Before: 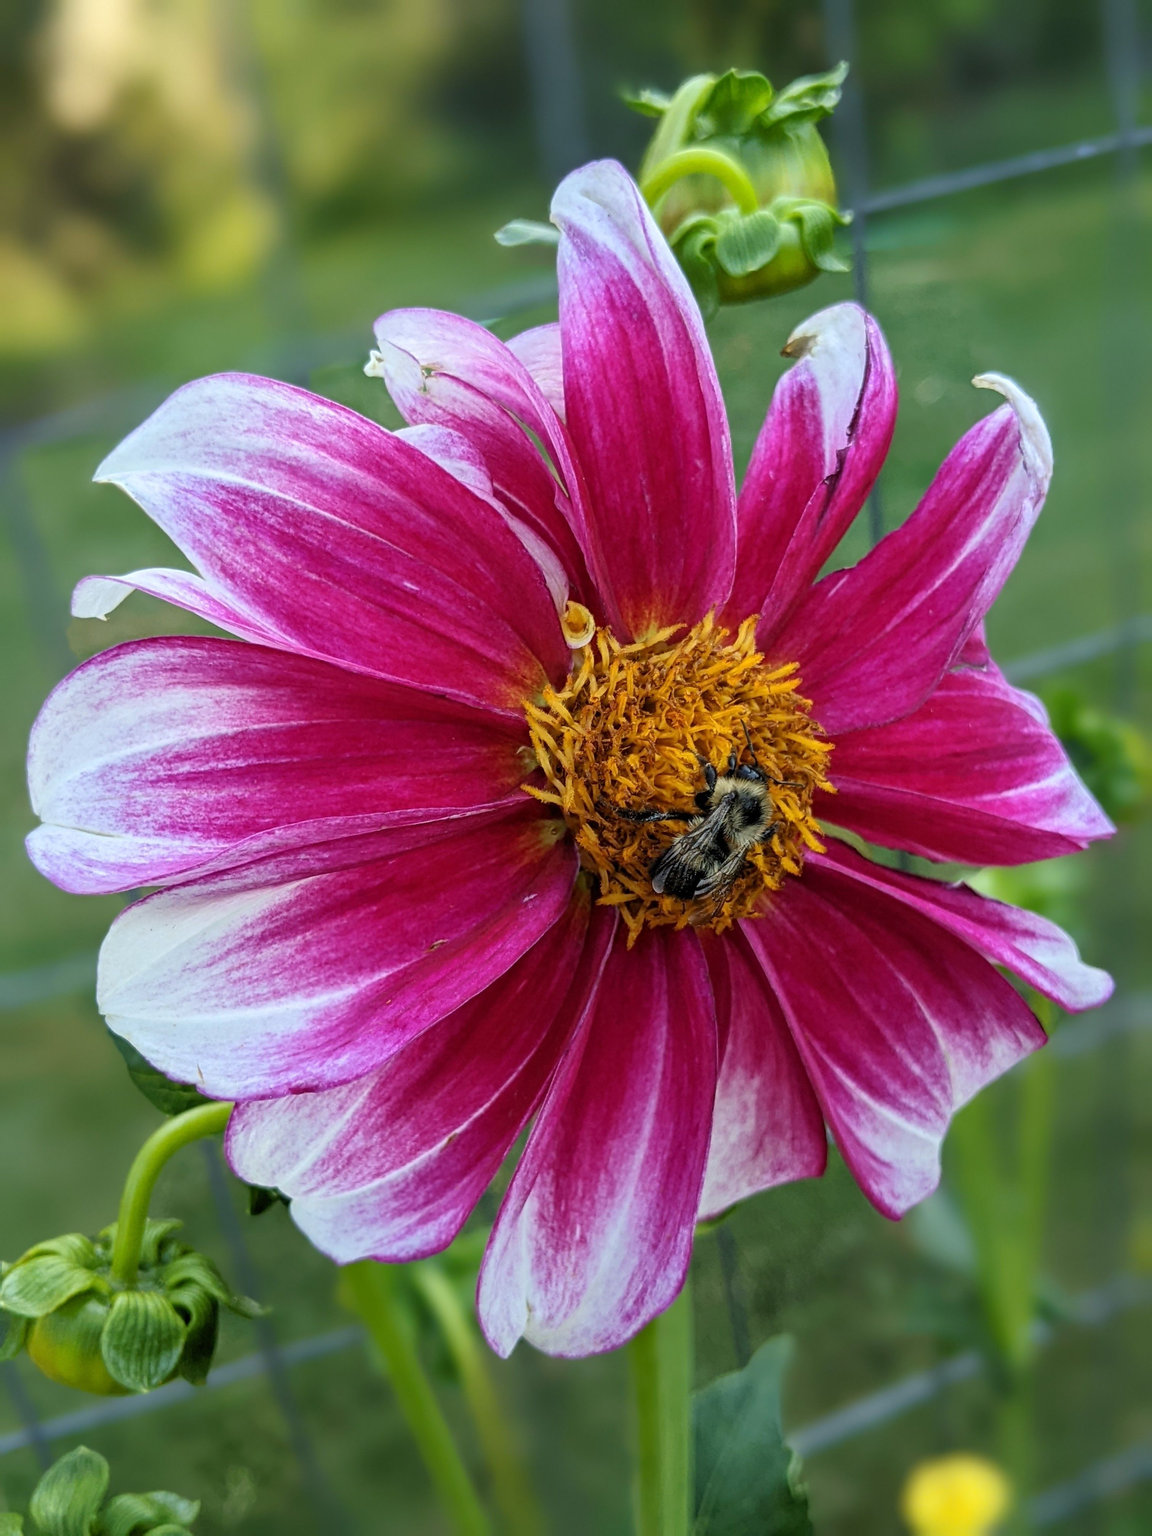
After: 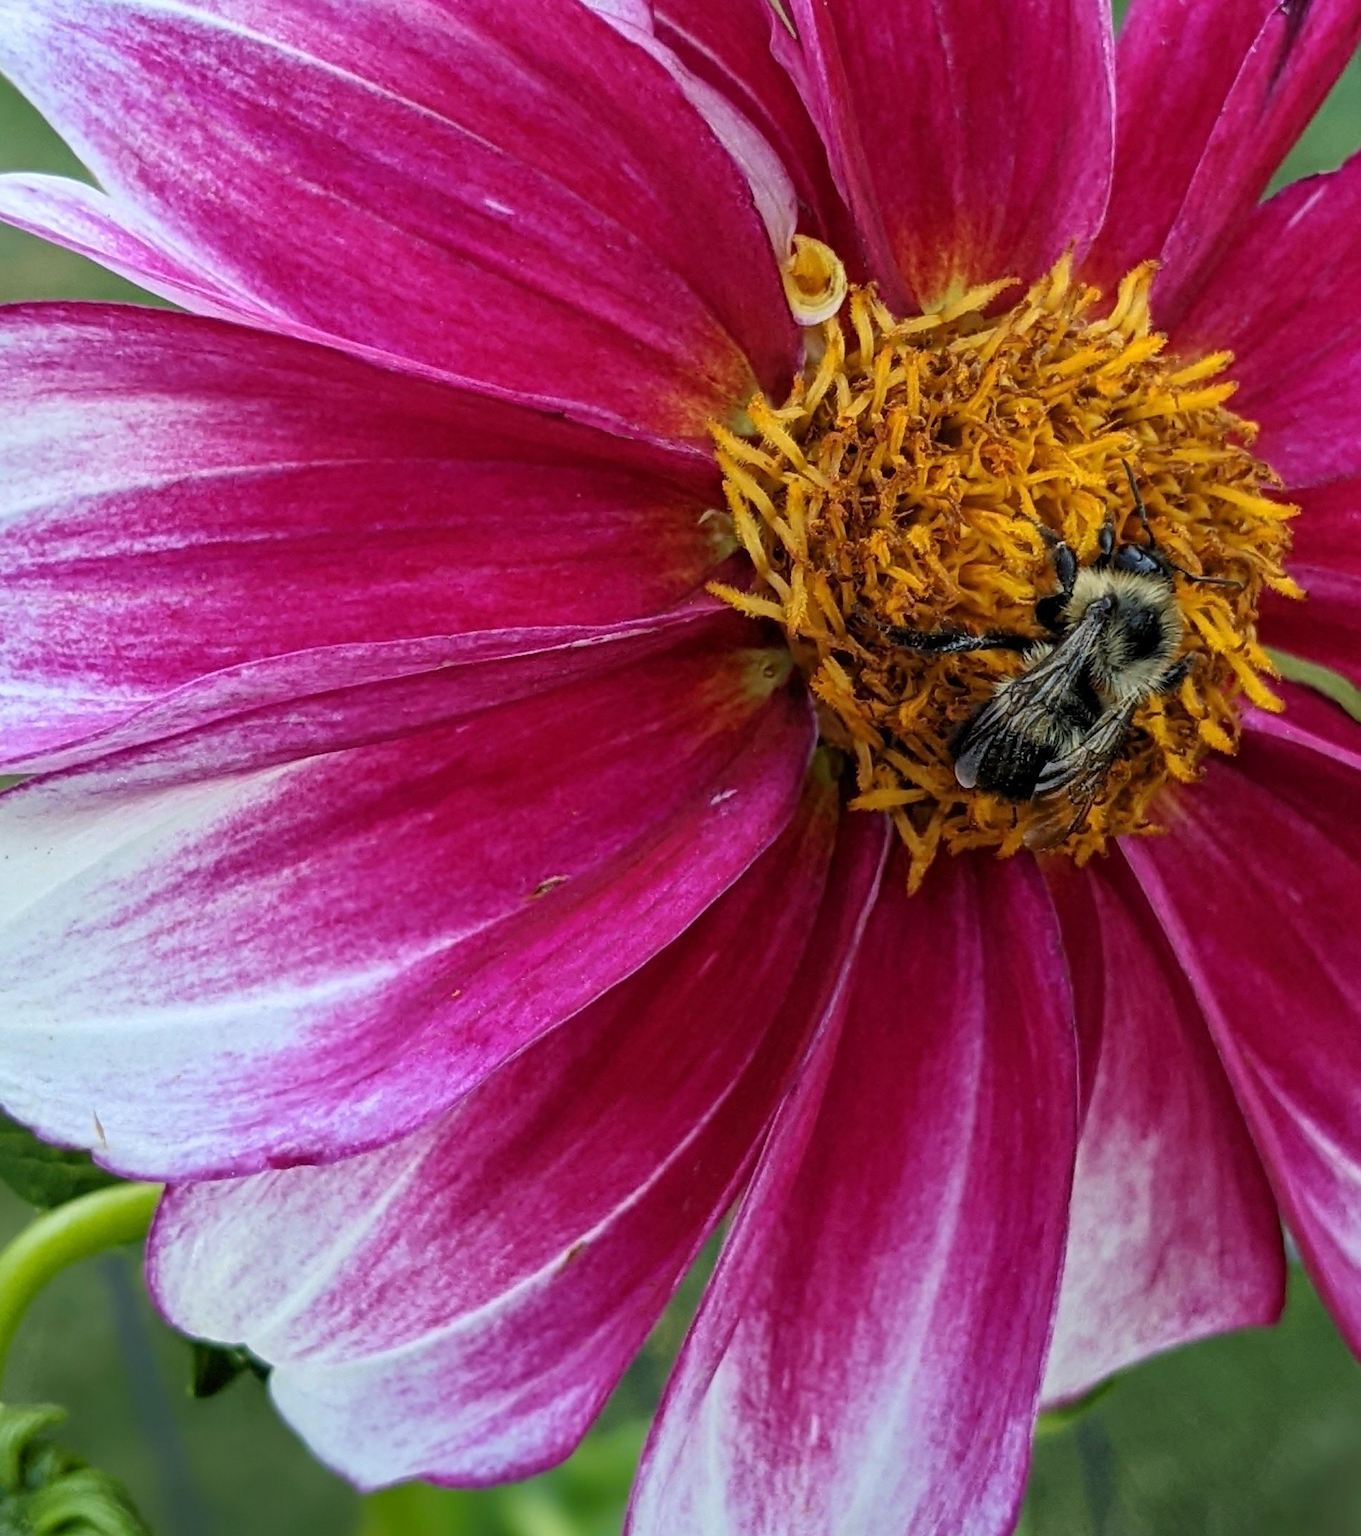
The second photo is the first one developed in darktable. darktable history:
crop: left 12.838%, top 31.075%, right 24.716%, bottom 16.097%
